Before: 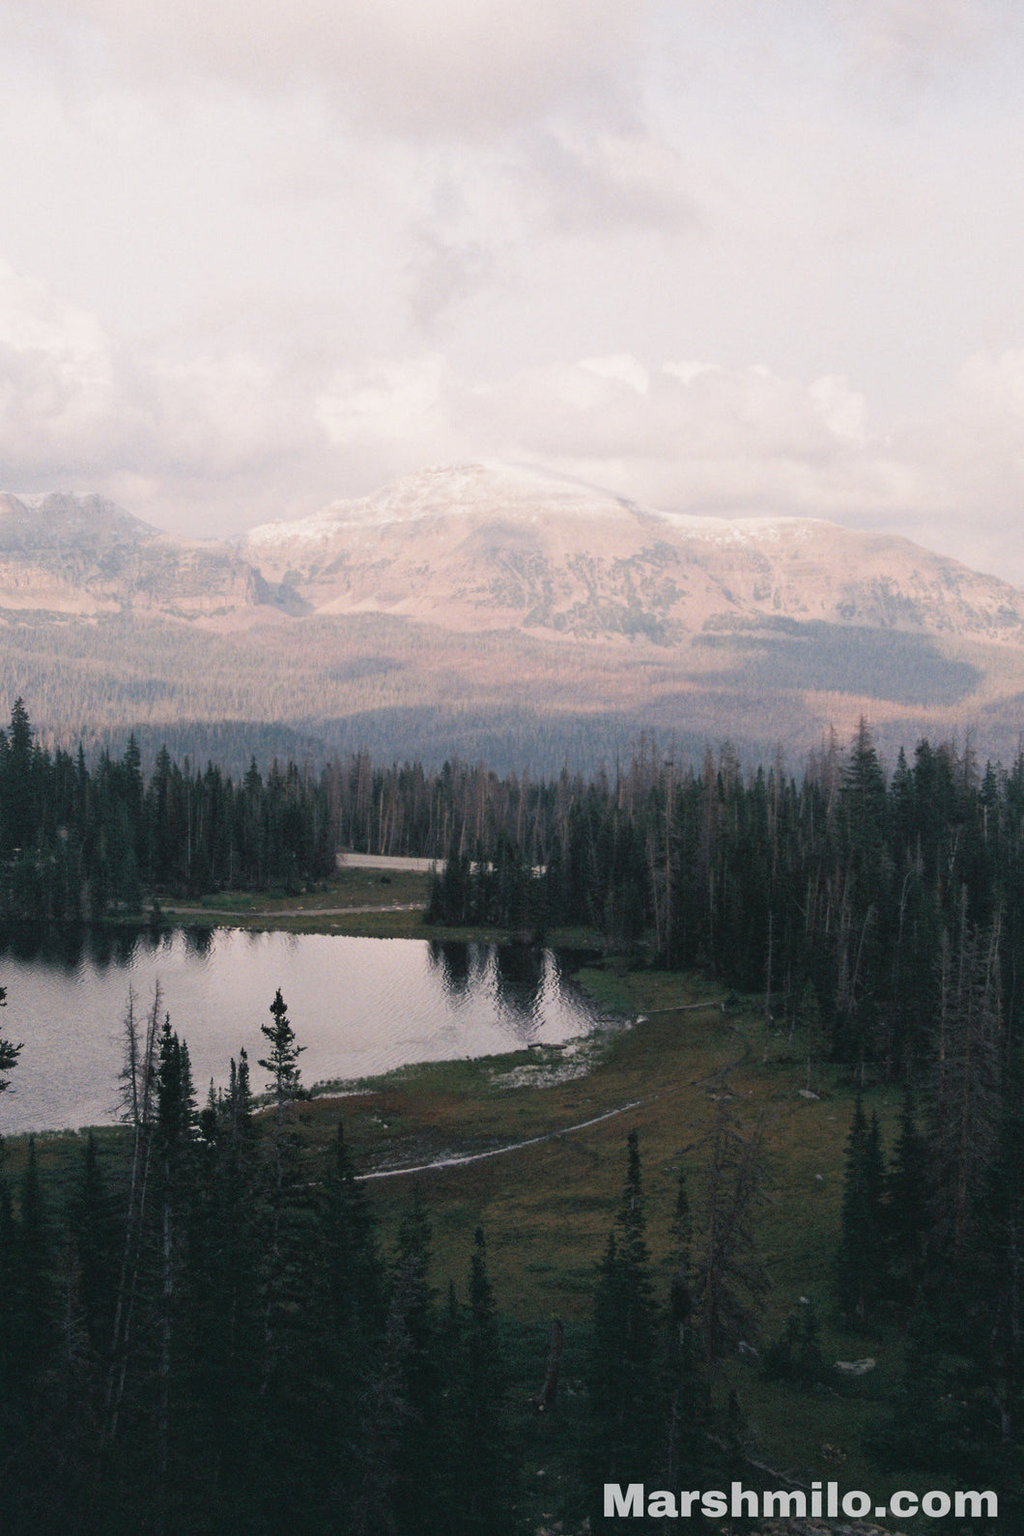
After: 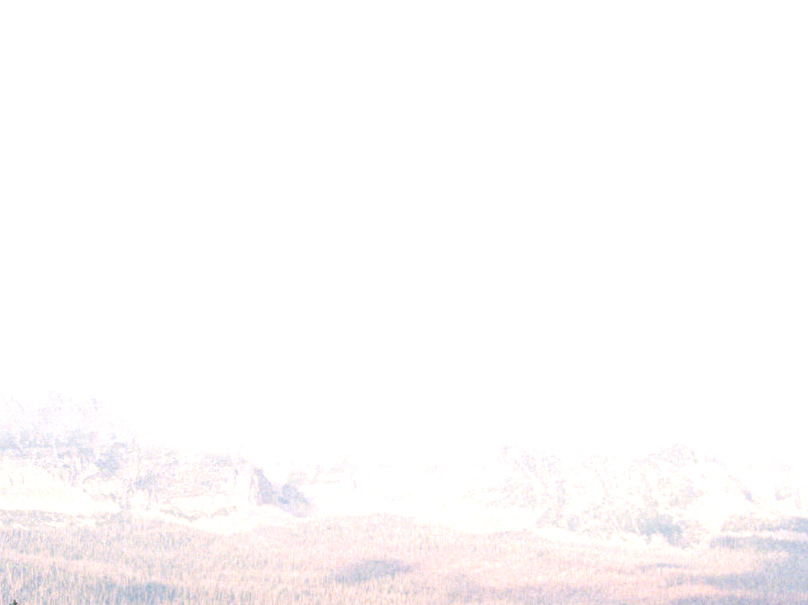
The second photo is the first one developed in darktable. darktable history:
crop: left 0.579%, top 7.627%, right 23.167%, bottom 54.275%
exposure: black level correction -0.002, exposure 1.115 EV, compensate highlight preservation false
